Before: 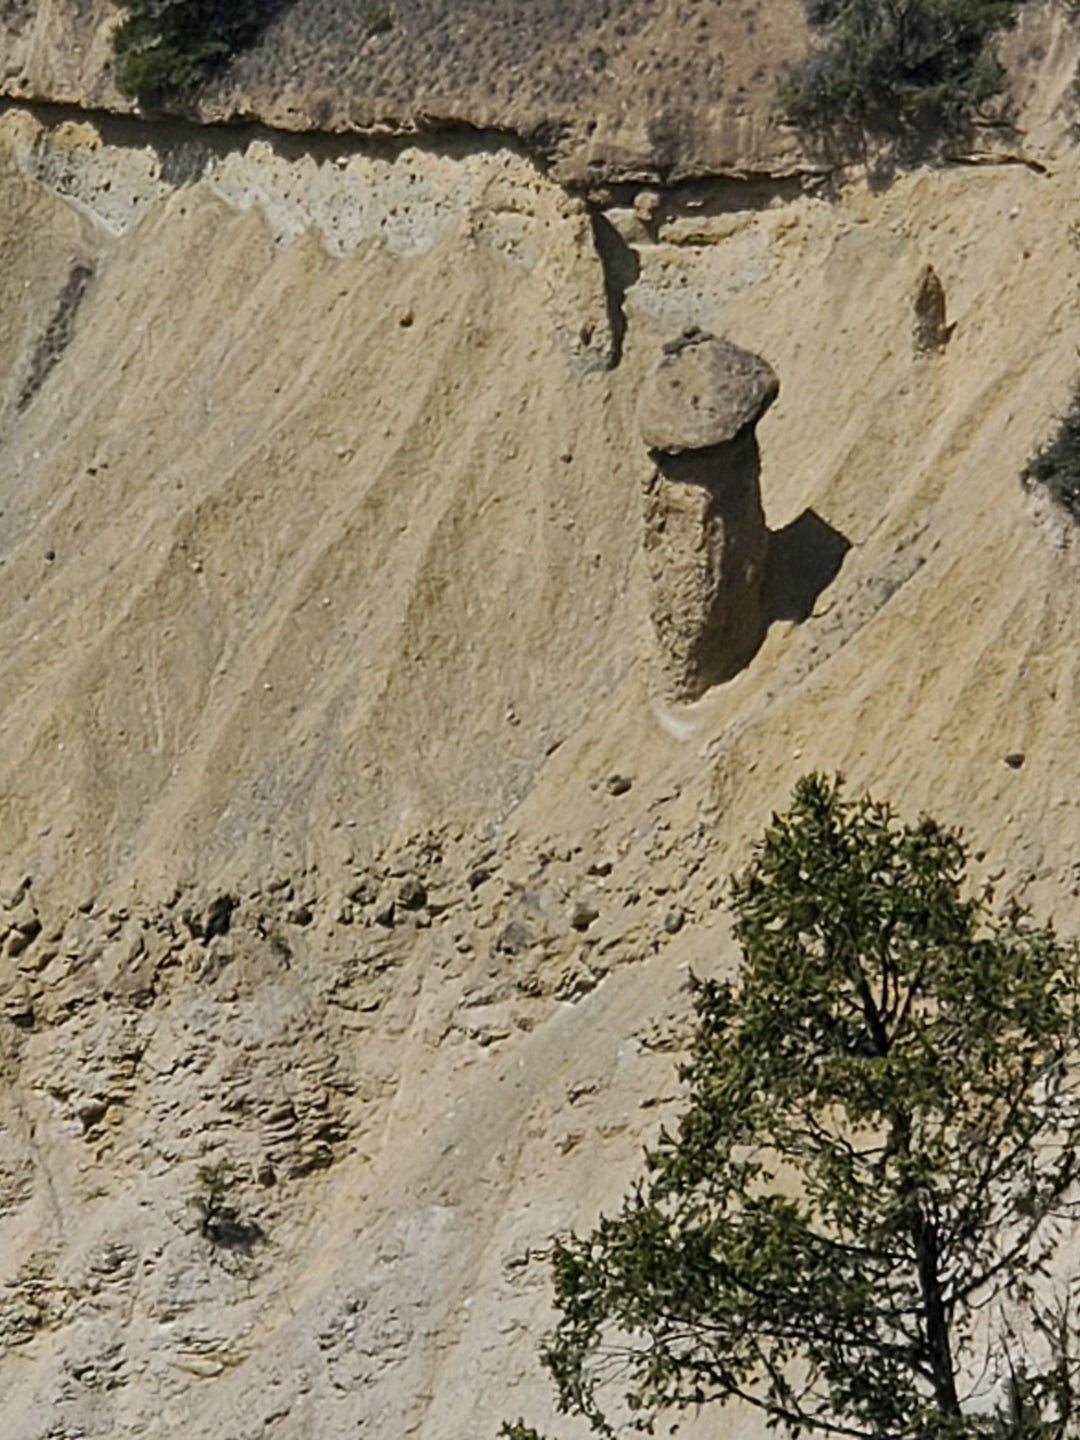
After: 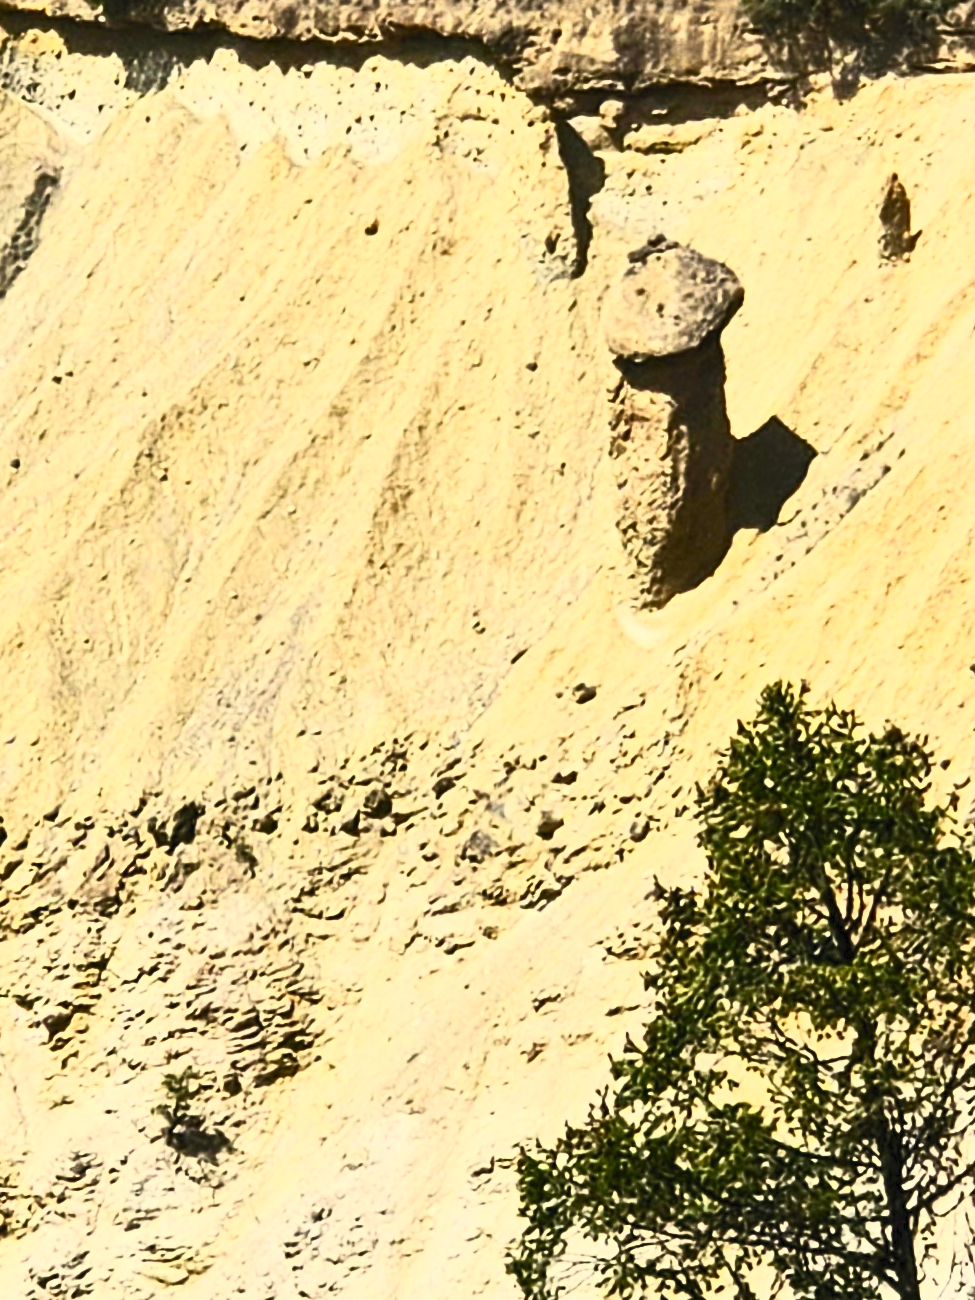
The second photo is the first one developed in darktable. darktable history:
crop: left 3.305%, top 6.436%, right 6.389%, bottom 3.258%
white balance: red 1.029, blue 0.92
contrast brightness saturation: contrast 0.83, brightness 0.59, saturation 0.59
